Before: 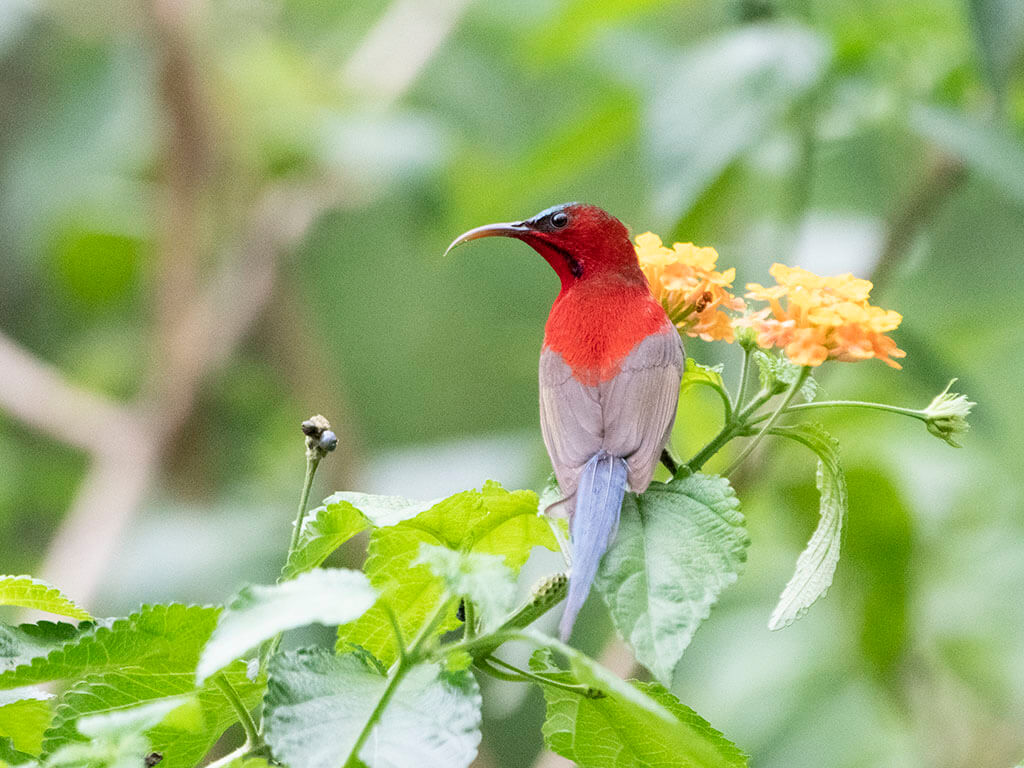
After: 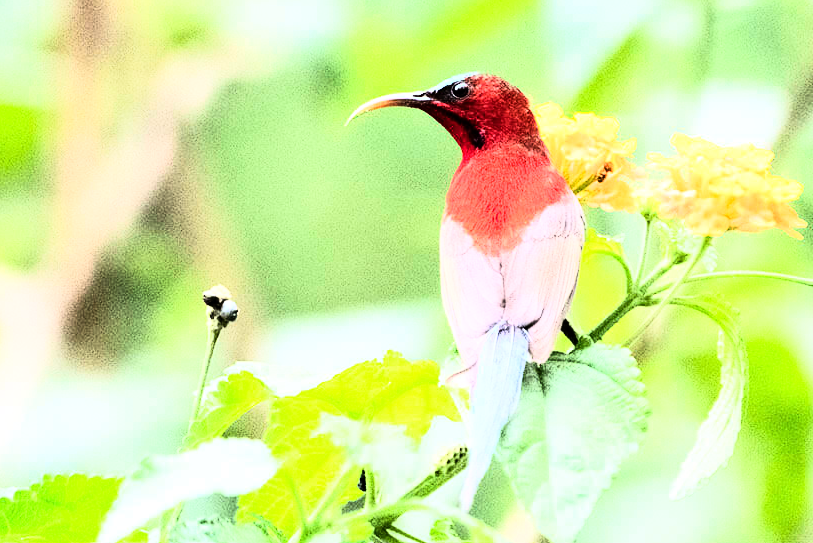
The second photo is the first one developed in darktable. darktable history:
exposure: exposure -0.041 EV, compensate highlight preservation false
crop: left 9.712%, top 16.928%, right 10.845%, bottom 12.332%
rgb curve: curves: ch0 [(0, 0) (0.21, 0.15) (0.24, 0.21) (0.5, 0.75) (0.75, 0.96) (0.89, 0.99) (1, 1)]; ch1 [(0, 0.02) (0.21, 0.13) (0.25, 0.2) (0.5, 0.67) (0.75, 0.9) (0.89, 0.97) (1, 1)]; ch2 [(0, 0.02) (0.21, 0.13) (0.25, 0.2) (0.5, 0.67) (0.75, 0.9) (0.89, 0.97) (1, 1)], compensate middle gray true
tone equalizer: -8 EV -0.75 EV, -7 EV -0.7 EV, -6 EV -0.6 EV, -5 EV -0.4 EV, -3 EV 0.4 EV, -2 EV 0.6 EV, -1 EV 0.7 EV, +0 EV 0.75 EV, edges refinement/feathering 500, mask exposure compensation -1.57 EV, preserve details no
